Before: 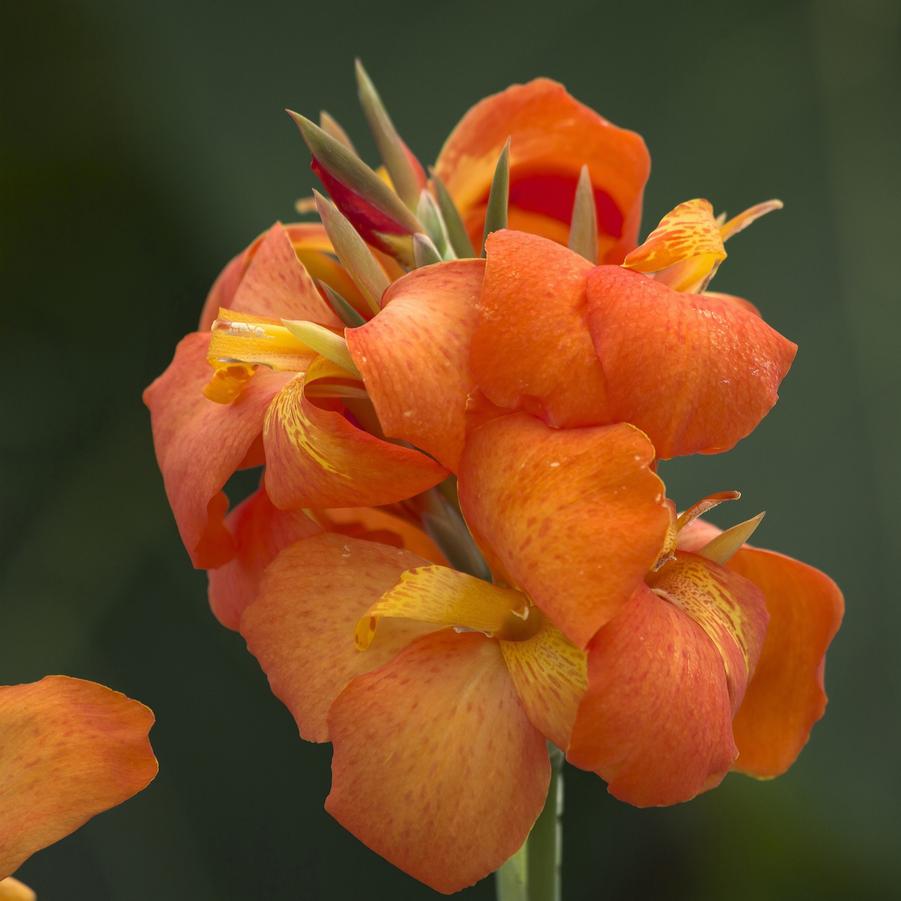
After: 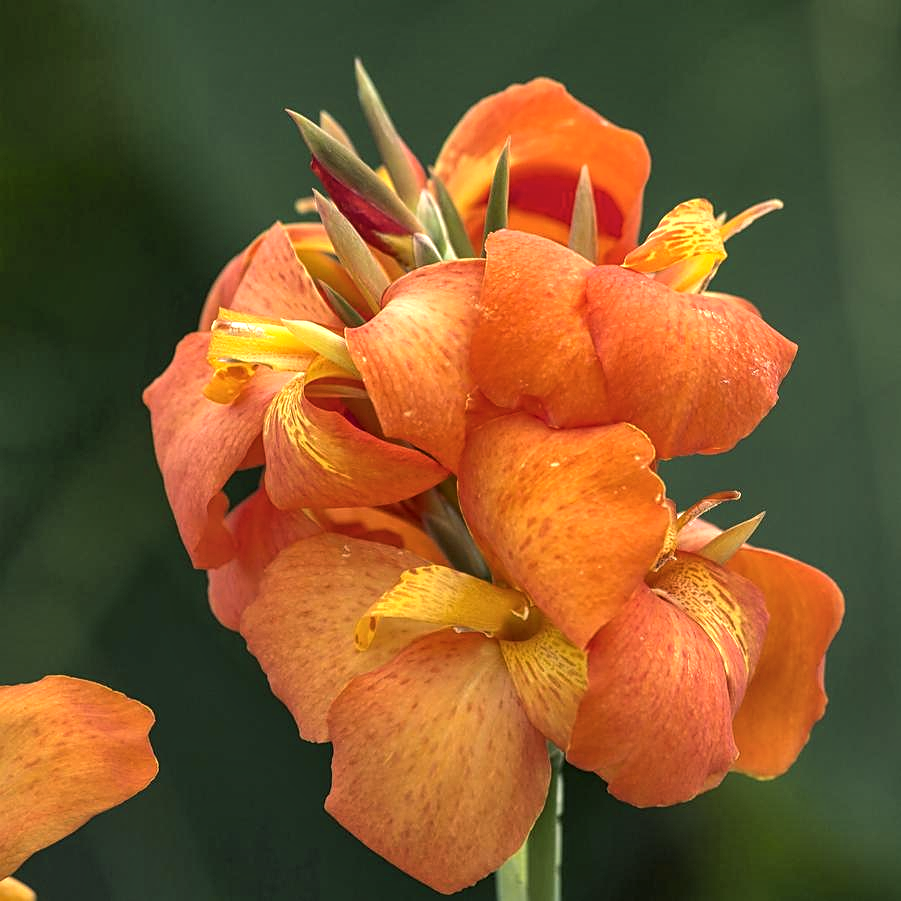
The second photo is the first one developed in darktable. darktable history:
shadows and highlights: low approximation 0.01, soften with gaussian
sharpen: on, module defaults
color balance rgb: shadows lift › luminance -7.811%, shadows lift › chroma 2.297%, shadows lift › hue 166.93°, linear chroma grading › global chroma 3.945%, perceptual saturation grading › global saturation -2.948%, perceptual saturation grading › shadows -1.53%, perceptual brilliance grading › global brilliance 9.685%, perceptual brilliance grading › shadows 15.769%, global vibrance 9.196%, contrast 14.943%, saturation formula JzAzBz (2021)
tone equalizer: mask exposure compensation -0.51 EV
local contrast: detail 130%
